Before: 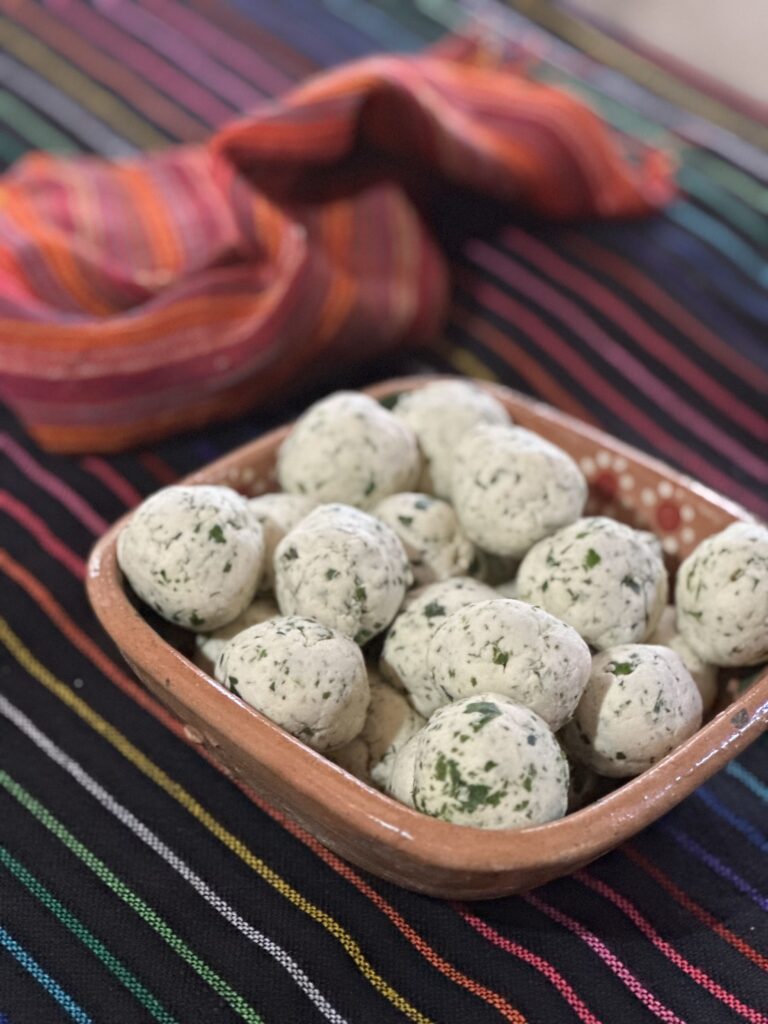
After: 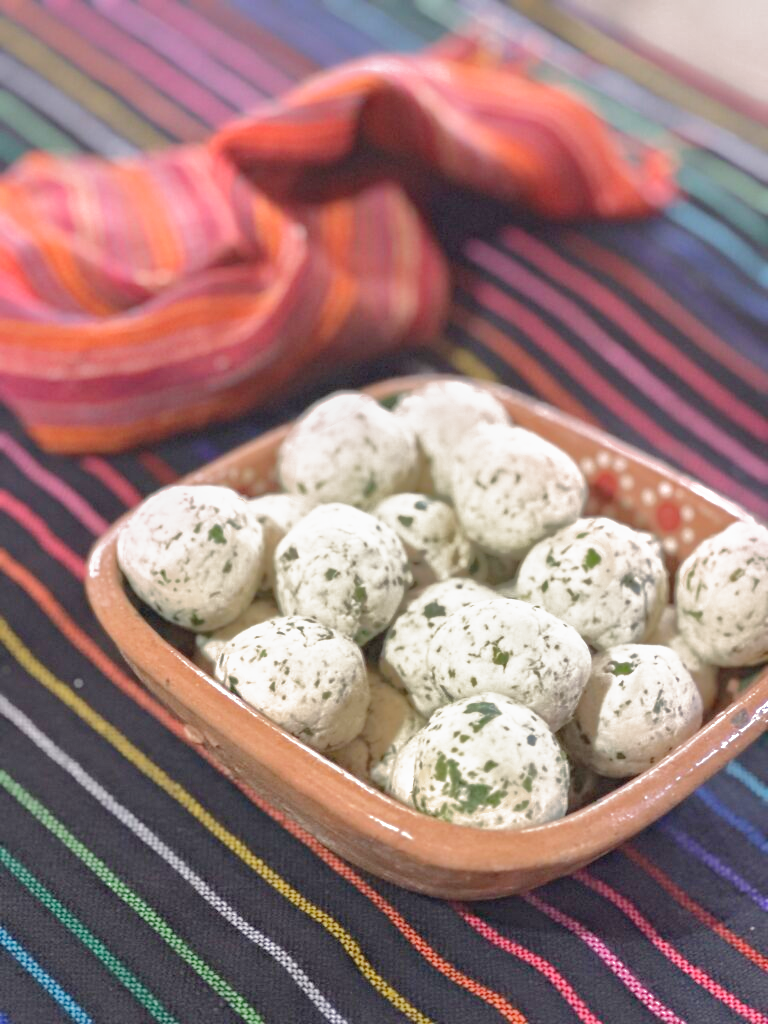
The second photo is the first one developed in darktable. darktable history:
shadows and highlights: shadows 40, highlights -60
exposure: black level correction -0.002, exposure 1.35 EV, compensate highlight preservation false
filmic rgb: black relative exposure -16 EV, threshold -0.33 EV, transition 3.19 EV, structure ↔ texture 100%, target black luminance 0%, hardness 7.57, latitude 72.96%, contrast 0.908, highlights saturation mix 10%, shadows ↔ highlights balance -0.38%, add noise in highlights 0, preserve chrominance no, color science v4 (2020), iterations of high-quality reconstruction 10, enable highlight reconstruction true
local contrast: detail 110%
